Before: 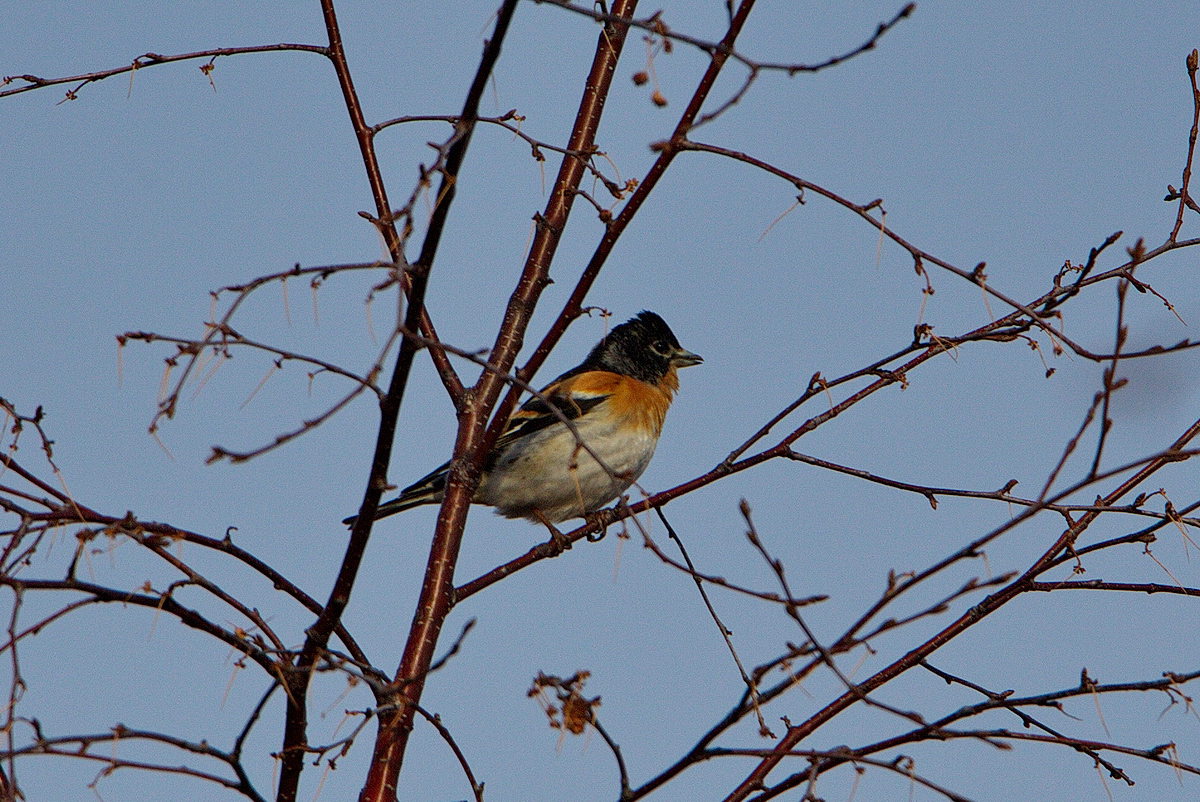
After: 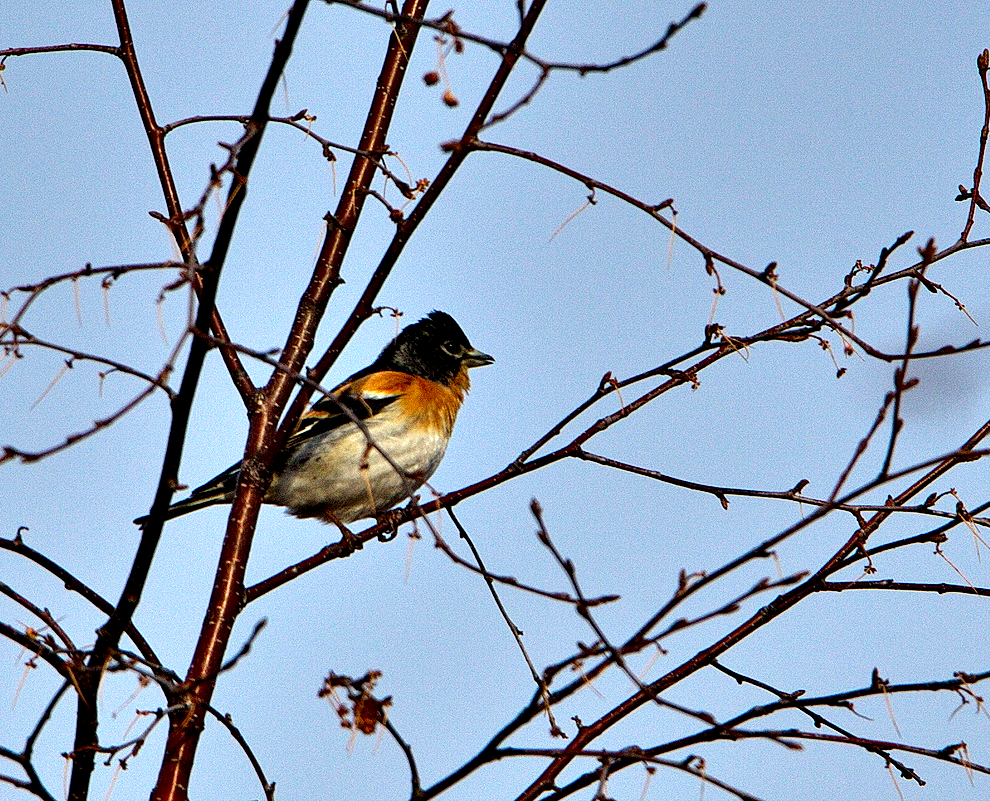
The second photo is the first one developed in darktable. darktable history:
crop: left 17.45%, bottom 0.028%
contrast equalizer: octaves 7, y [[0.6 ×6], [0.55 ×6], [0 ×6], [0 ×6], [0 ×6]]
exposure: black level correction 0, exposure 1.454 EV, compensate exposure bias true, compensate highlight preservation false
